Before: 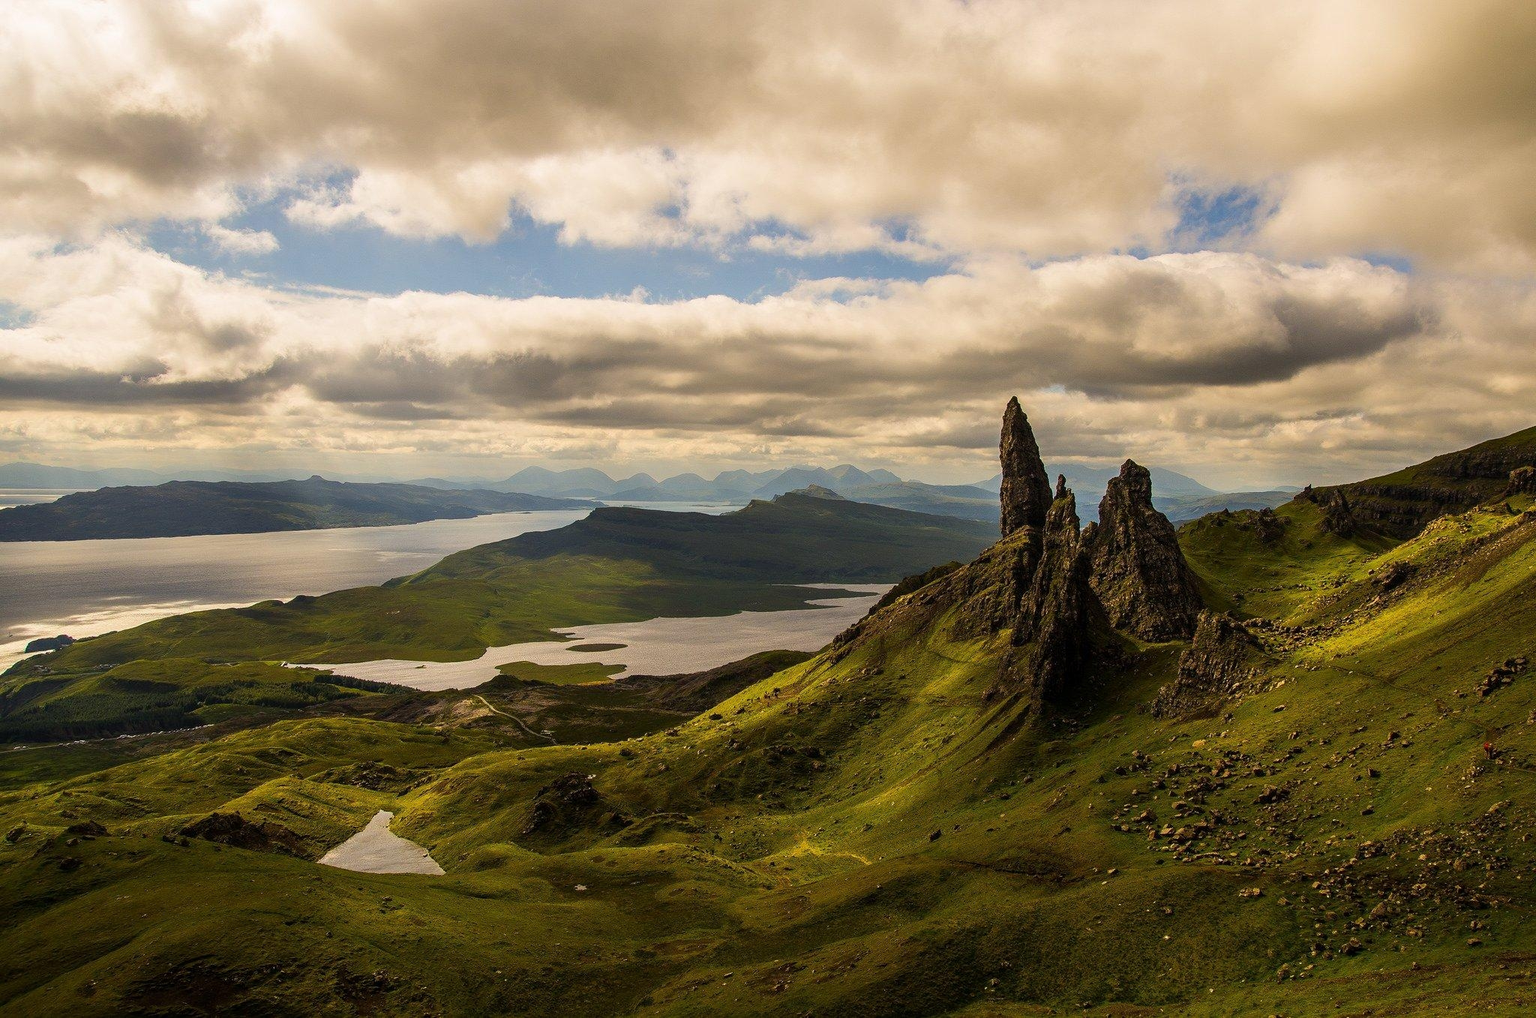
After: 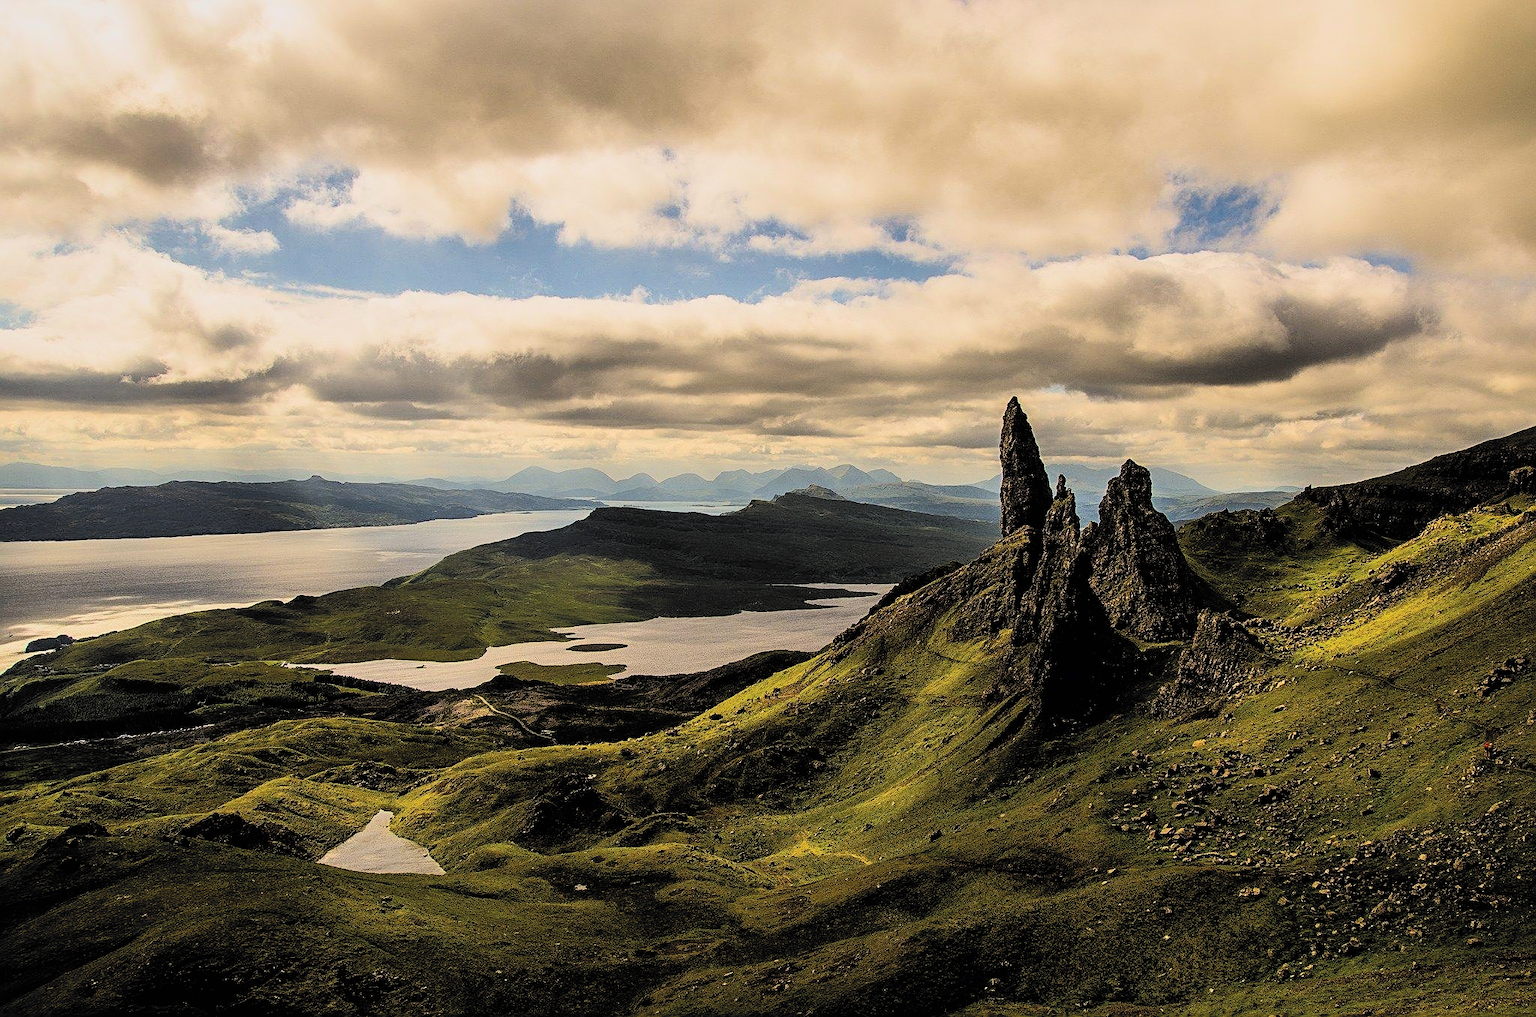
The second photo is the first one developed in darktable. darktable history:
contrast brightness saturation: contrast 0.239, brightness 0.093
shadows and highlights: on, module defaults
sharpen: on, module defaults
filmic rgb: black relative exposure -5.03 EV, white relative exposure 3.99 EV, hardness 2.9, contrast 1.3, highlights saturation mix -29.31%, color science v6 (2022)
